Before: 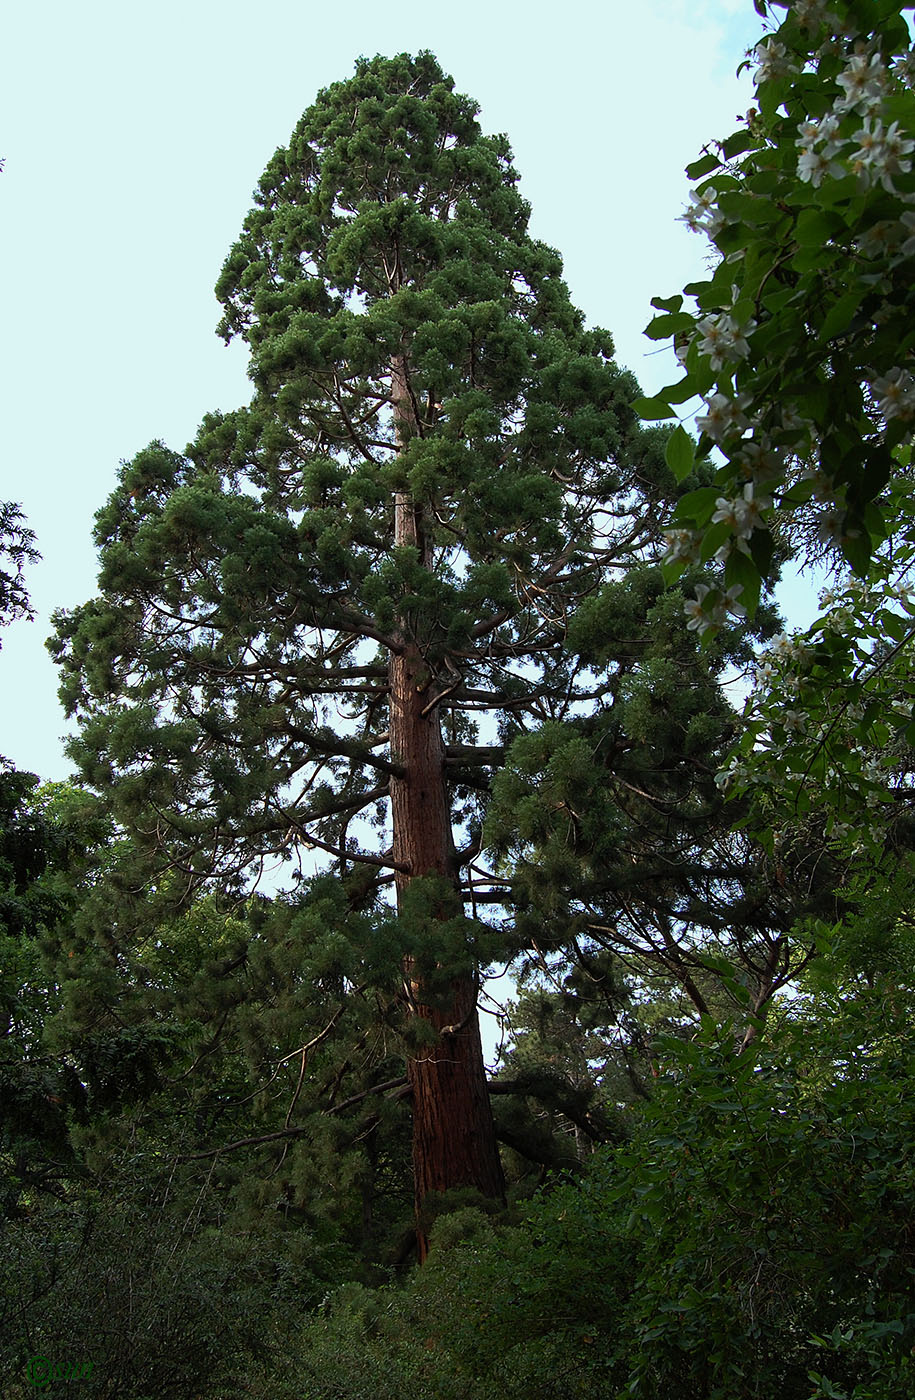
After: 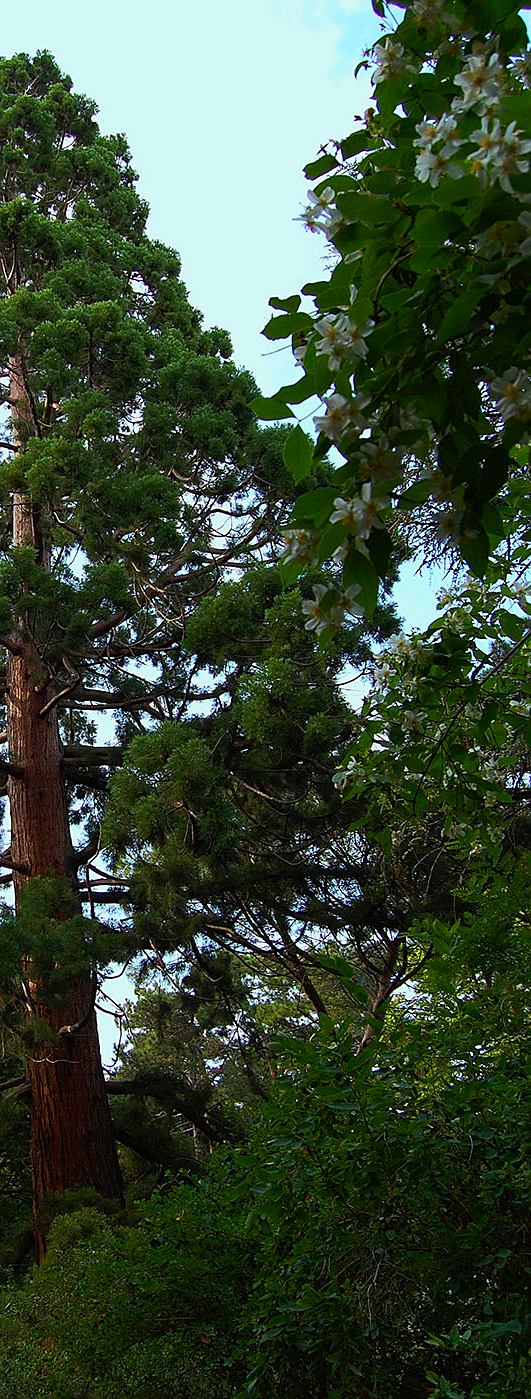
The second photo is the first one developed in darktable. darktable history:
crop: left 41.827%
color balance rgb: power › hue 212.44°, perceptual saturation grading › global saturation 30.064%
sharpen: radius 1.247, amount 0.303, threshold 0.164
contrast brightness saturation: contrast 0.045, saturation 0.161
